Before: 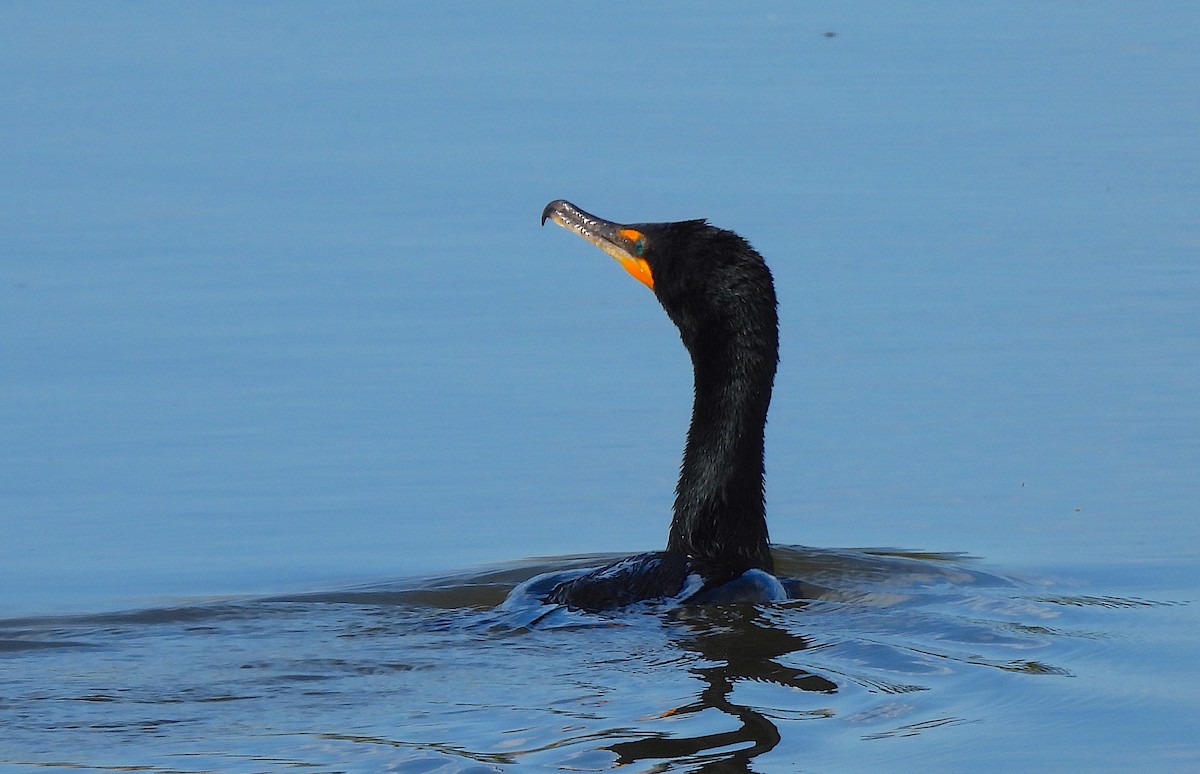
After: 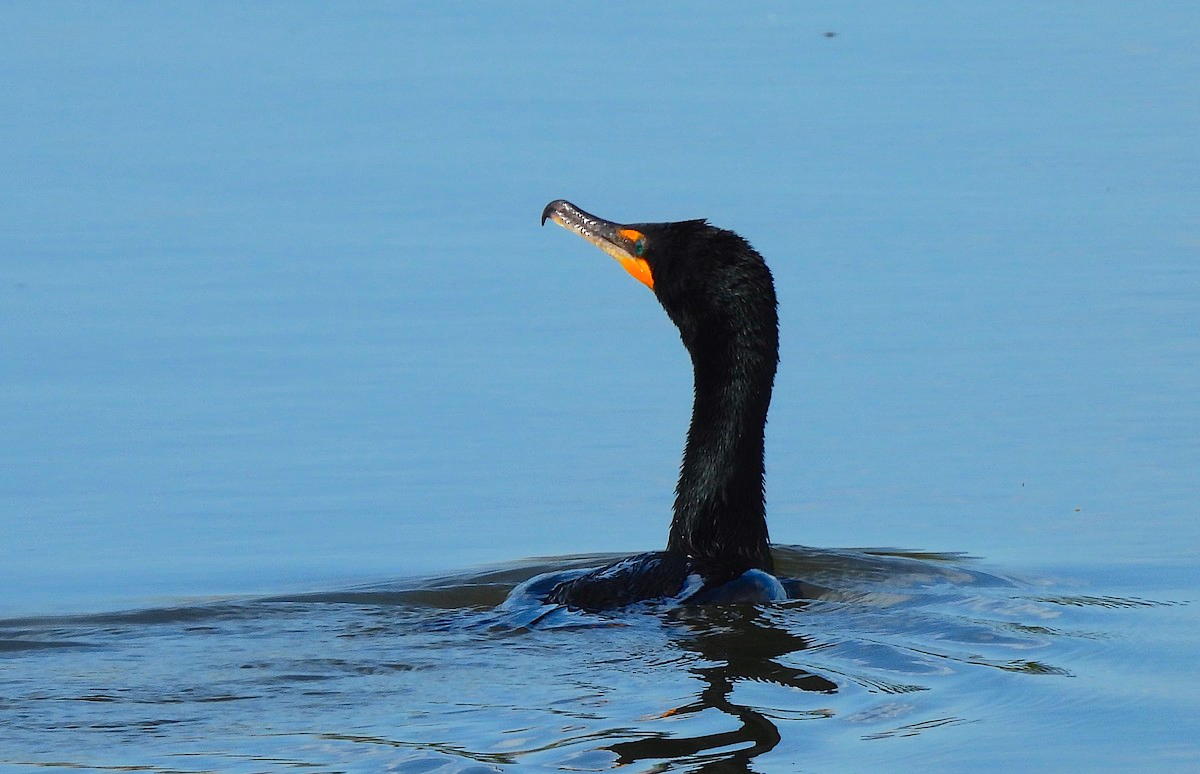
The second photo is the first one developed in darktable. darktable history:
tone curve: curves: ch0 [(0, 0.01) (0.037, 0.032) (0.131, 0.108) (0.275, 0.258) (0.483, 0.512) (0.61, 0.661) (0.696, 0.742) (0.792, 0.834) (0.911, 0.936) (0.997, 0.995)]; ch1 [(0, 0) (0.308, 0.29) (0.425, 0.411) (0.503, 0.502) (0.551, 0.563) (0.683, 0.706) (0.746, 0.77) (1, 1)]; ch2 [(0, 0) (0.246, 0.233) (0.36, 0.352) (0.415, 0.415) (0.485, 0.487) (0.502, 0.502) (0.525, 0.523) (0.545, 0.552) (0.587, 0.6) (0.636, 0.652) (0.711, 0.729) (0.845, 0.855) (0.998, 0.977)], color space Lab, independent channels, preserve colors none
